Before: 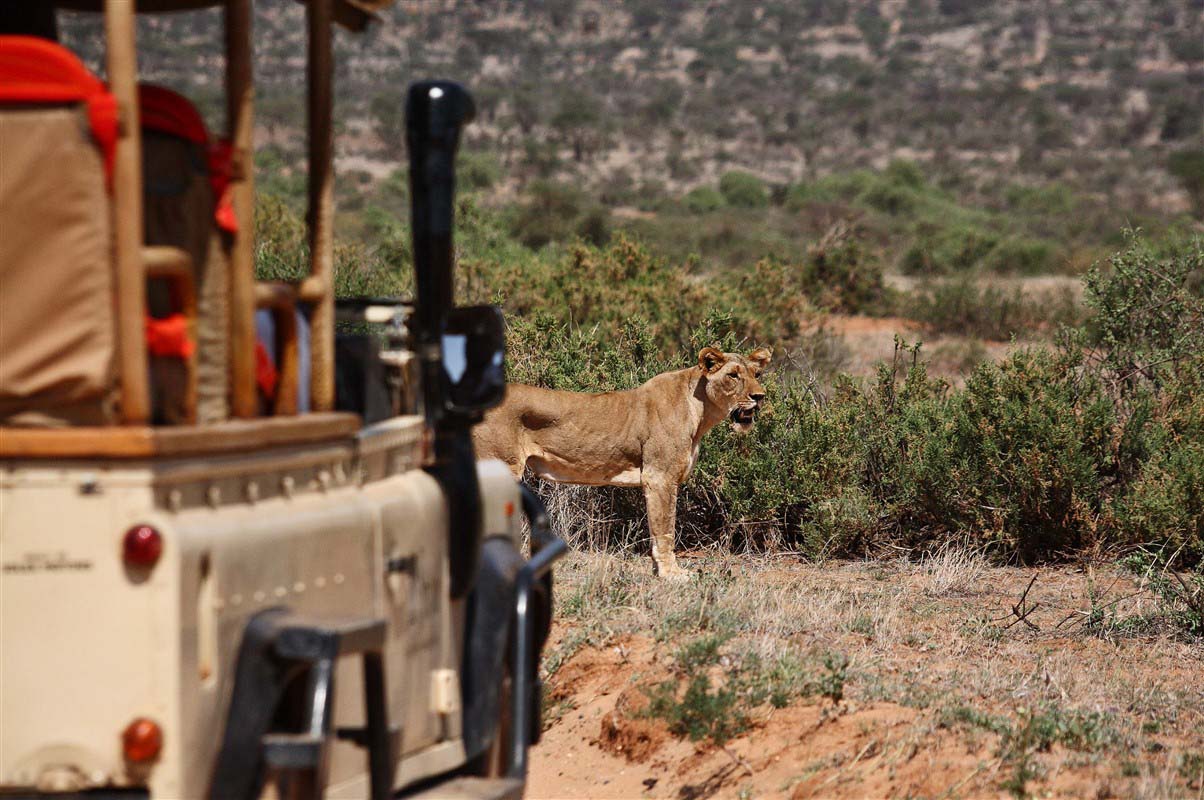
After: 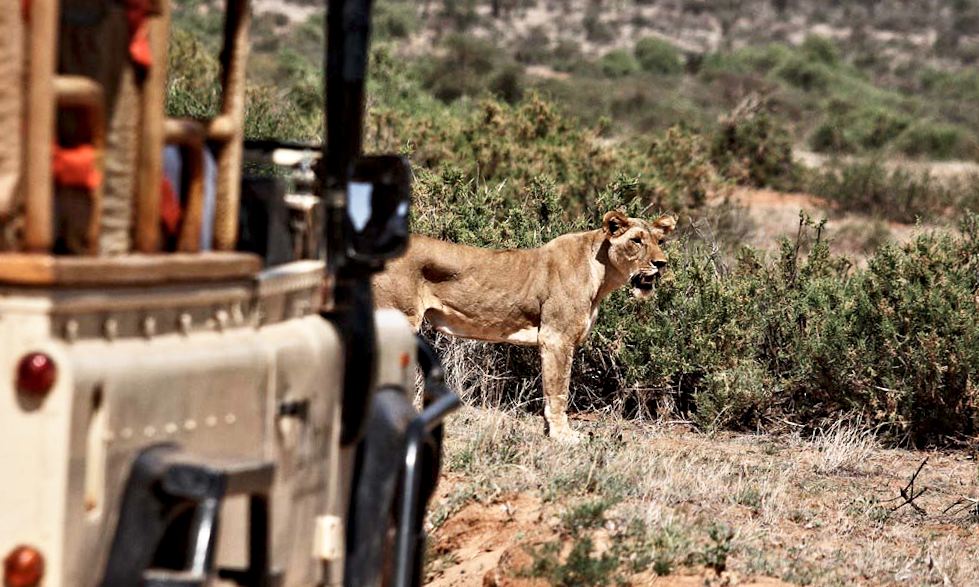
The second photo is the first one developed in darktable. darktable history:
base curve: curves: ch0 [(0, 0) (0.666, 0.806) (1, 1)], preserve colors none
contrast equalizer: y [[0.511, 0.558, 0.631, 0.632, 0.559, 0.512], [0.5 ×6], [0.5 ×6], [0 ×6], [0 ×6]], mix 0.593
color correction: highlights b* 0.001, saturation 0.846
crop and rotate: angle -3.62°, left 9.748%, top 20.634%, right 12.002%, bottom 12.127%
